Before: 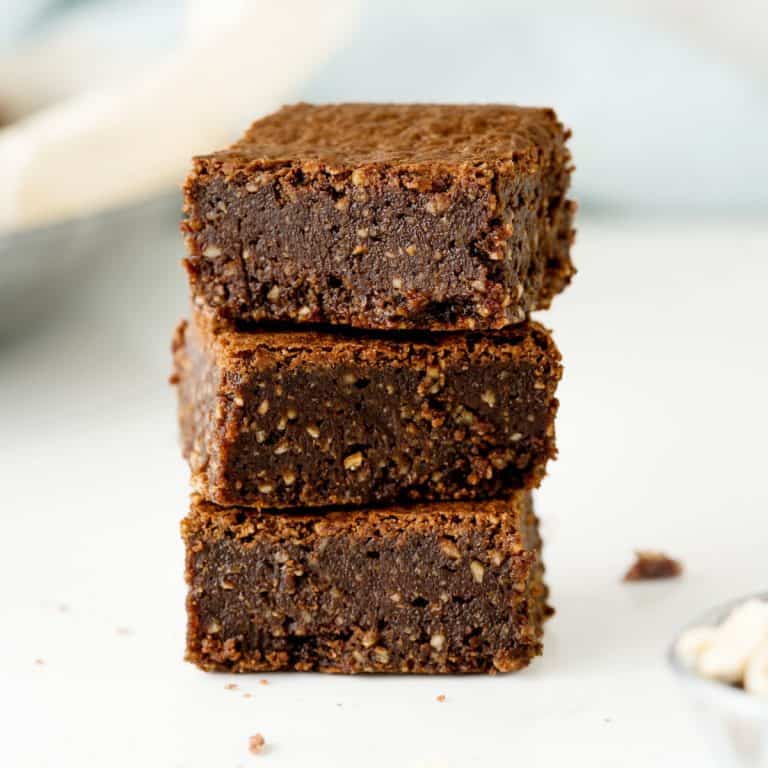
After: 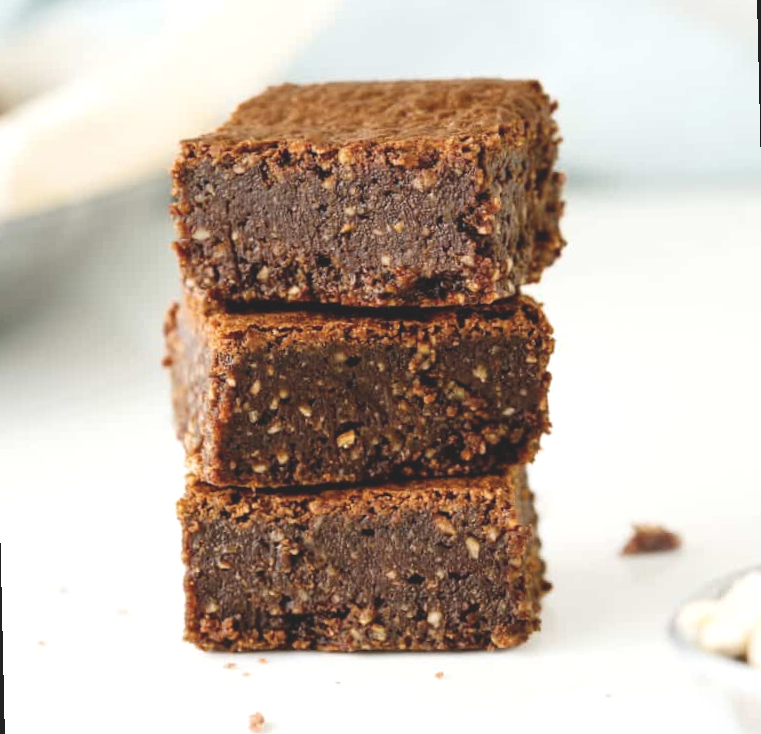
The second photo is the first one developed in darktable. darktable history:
rotate and perspective: rotation -1.32°, lens shift (horizontal) -0.031, crop left 0.015, crop right 0.985, crop top 0.047, crop bottom 0.982
color balance: lift [1.01, 1, 1, 1], gamma [1.097, 1, 1, 1], gain [0.85, 1, 1, 1]
exposure: exposure 0.376 EV, compensate highlight preservation false
